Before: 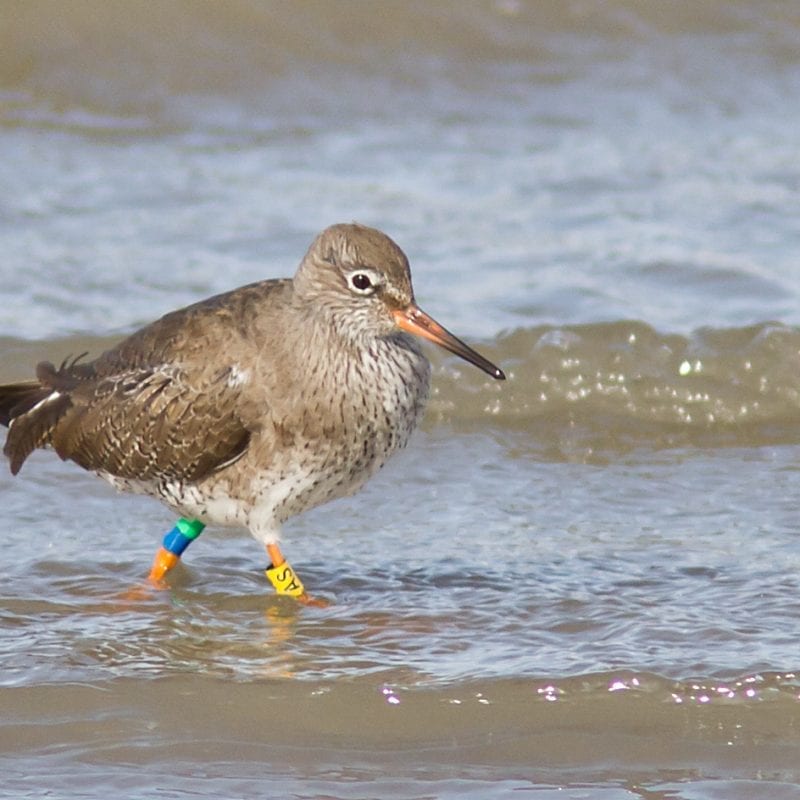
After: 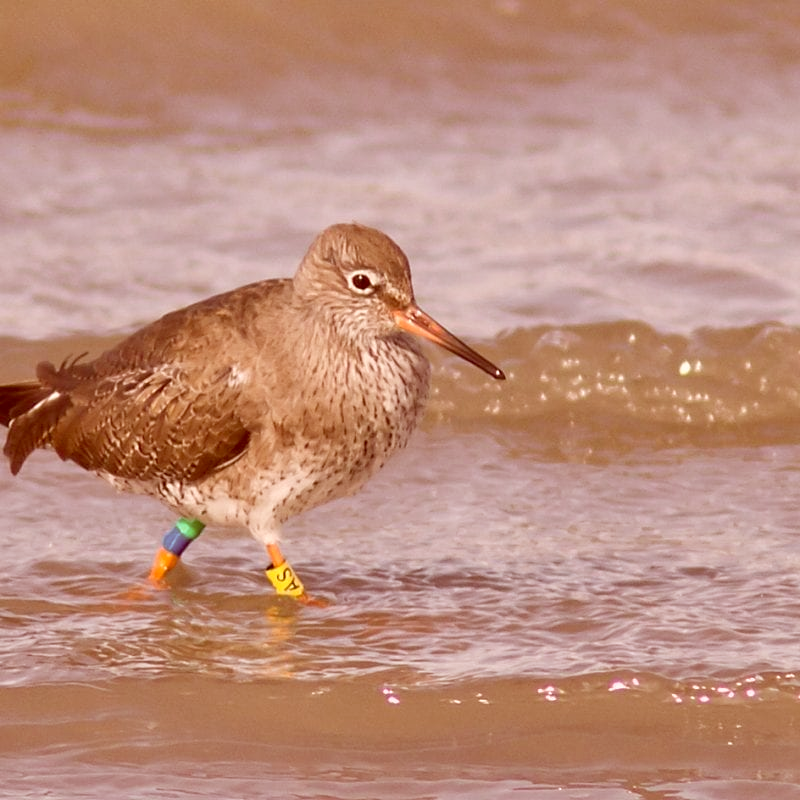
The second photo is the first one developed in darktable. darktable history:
color correction: highlights a* 9.08, highlights b* 8.84, shadows a* 39.37, shadows b* 39.52, saturation 0.802
contrast brightness saturation: saturation 0.104
